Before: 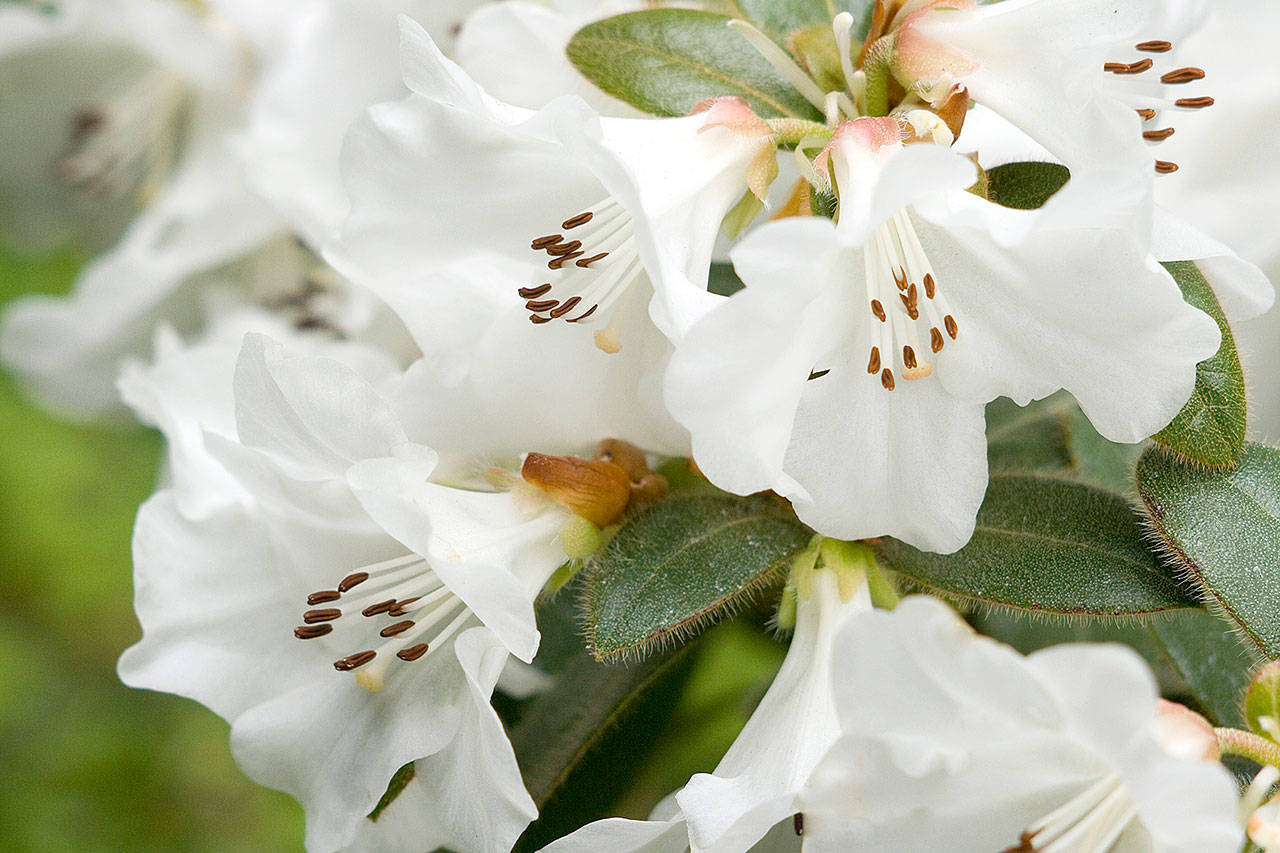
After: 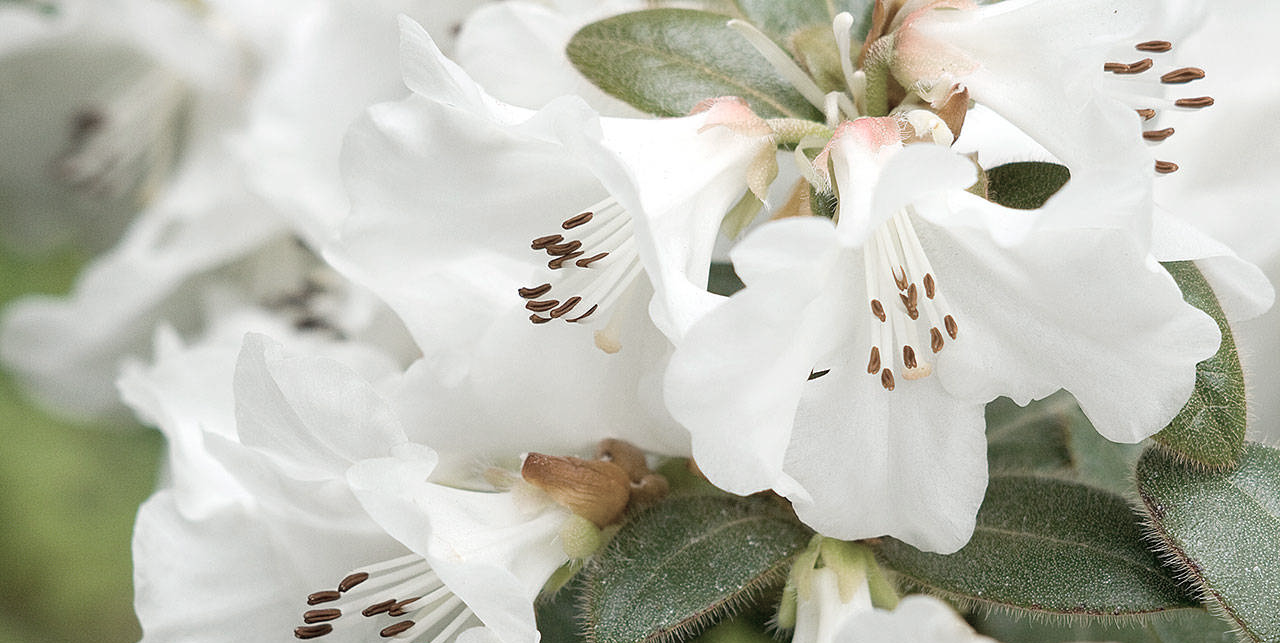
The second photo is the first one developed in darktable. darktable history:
crop: bottom 24.605%
color zones: curves: ch0 [(0, 0.559) (0.153, 0.551) (0.229, 0.5) (0.429, 0.5) (0.571, 0.5) (0.714, 0.5) (0.857, 0.5) (1, 0.559)]; ch1 [(0, 0.417) (0.112, 0.336) (0.213, 0.26) (0.429, 0.34) (0.571, 0.35) (0.683, 0.331) (0.857, 0.344) (1, 0.417)]
